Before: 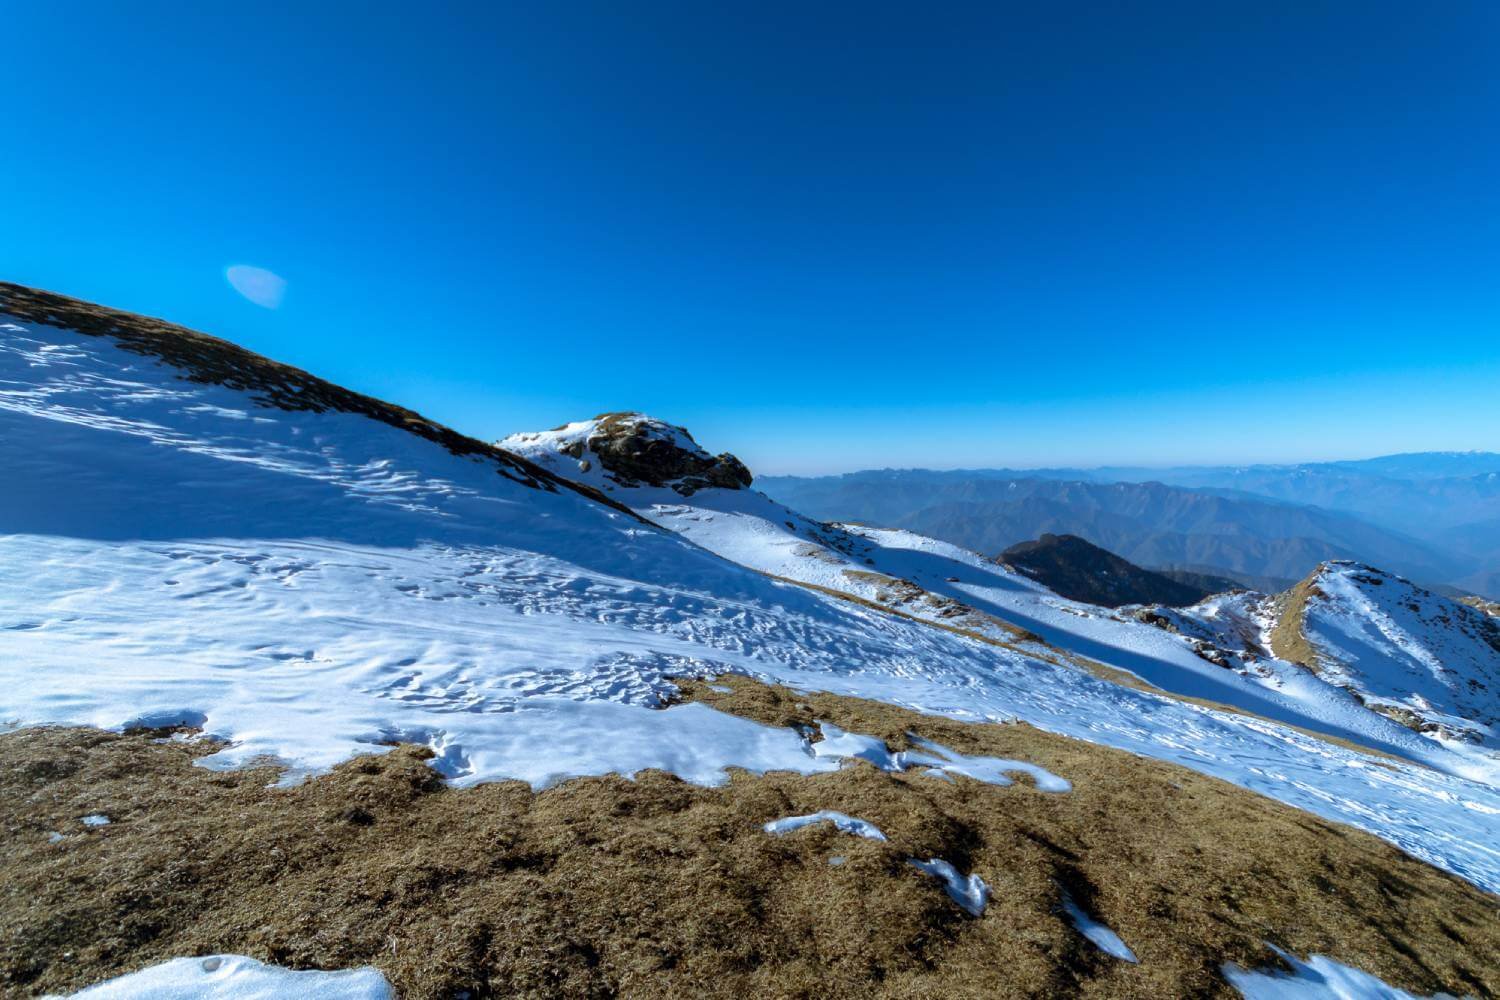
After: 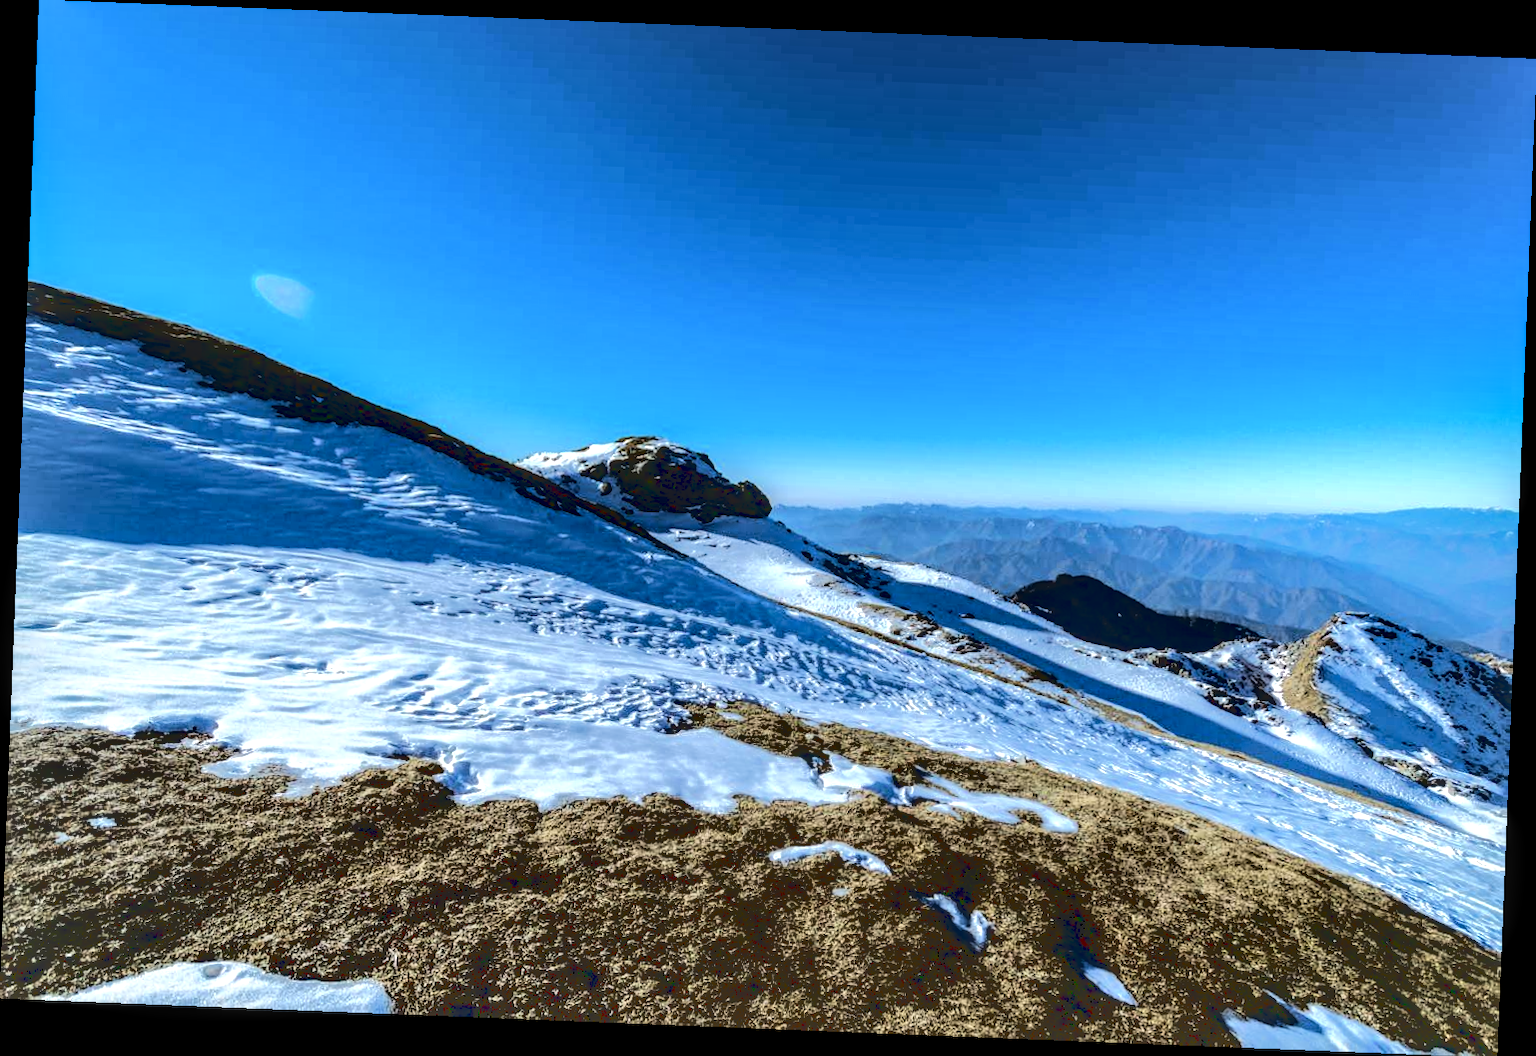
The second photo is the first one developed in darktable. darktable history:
base curve: curves: ch0 [(0.065, 0.026) (0.236, 0.358) (0.53, 0.546) (0.777, 0.841) (0.924, 0.992)], preserve colors average RGB
local contrast: highlights 60%, shadows 60%, detail 160%
rotate and perspective: rotation 2.27°, automatic cropping off
